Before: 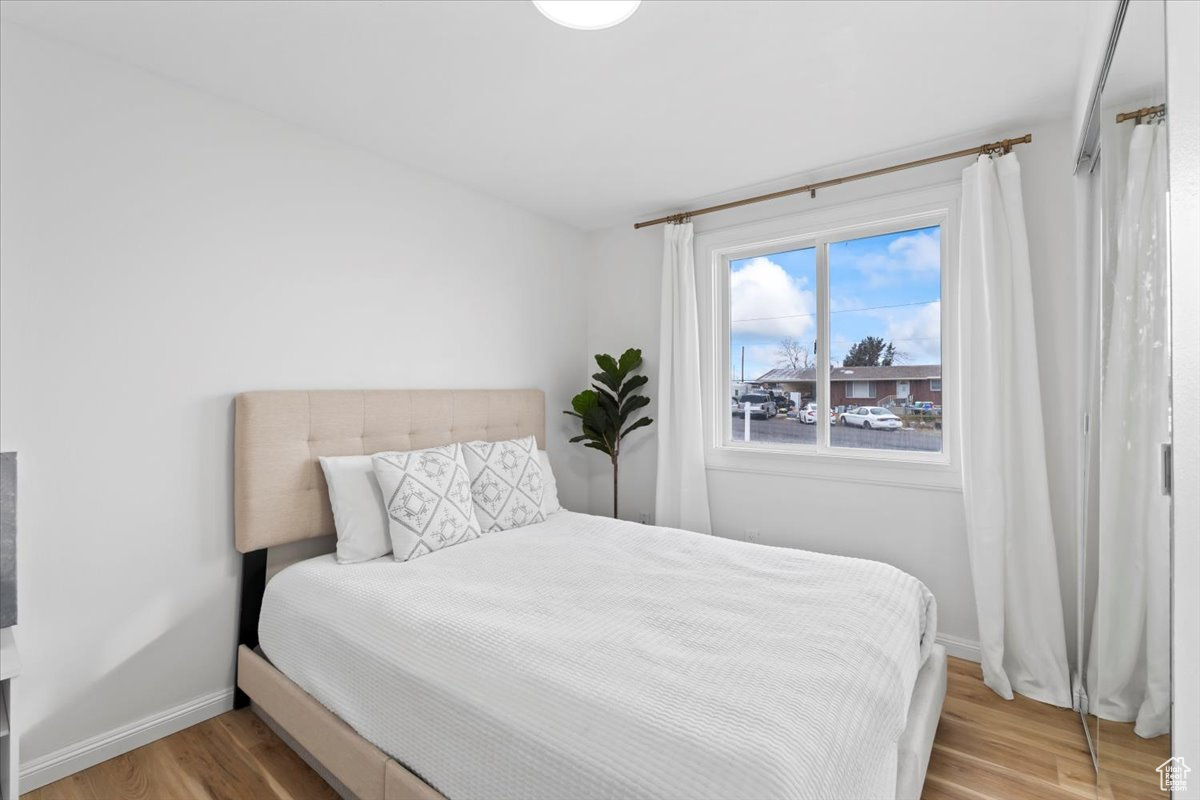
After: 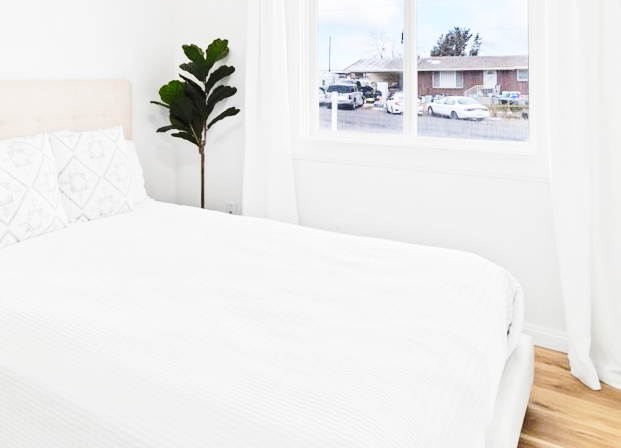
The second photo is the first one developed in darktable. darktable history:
rgb curve: curves: ch0 [(0, 0) (0.284, 0.292) (0.505, 0.644) (1, 1)]; ch1 [(0, 0) (0.284, 0.292) (0.505, 0.644) (1, 1)]; ch2 [(0, 0) (0.284, 0.292) (0.505, 0.644) (1, 1)], compensate middle gray true
fill light: on, module defaults
crop: left 34.479%, top 38.822%, right 13.718%, bottom 5.172%
base curve: curves: ch0 [(0, 0) (0.028, 0.03) (0.121, 0.232) (0.46, 0.748) (0.859, 0.968) (1, 1)], preserve colors none
shadows and highlights: shadows 25, highlights -25
